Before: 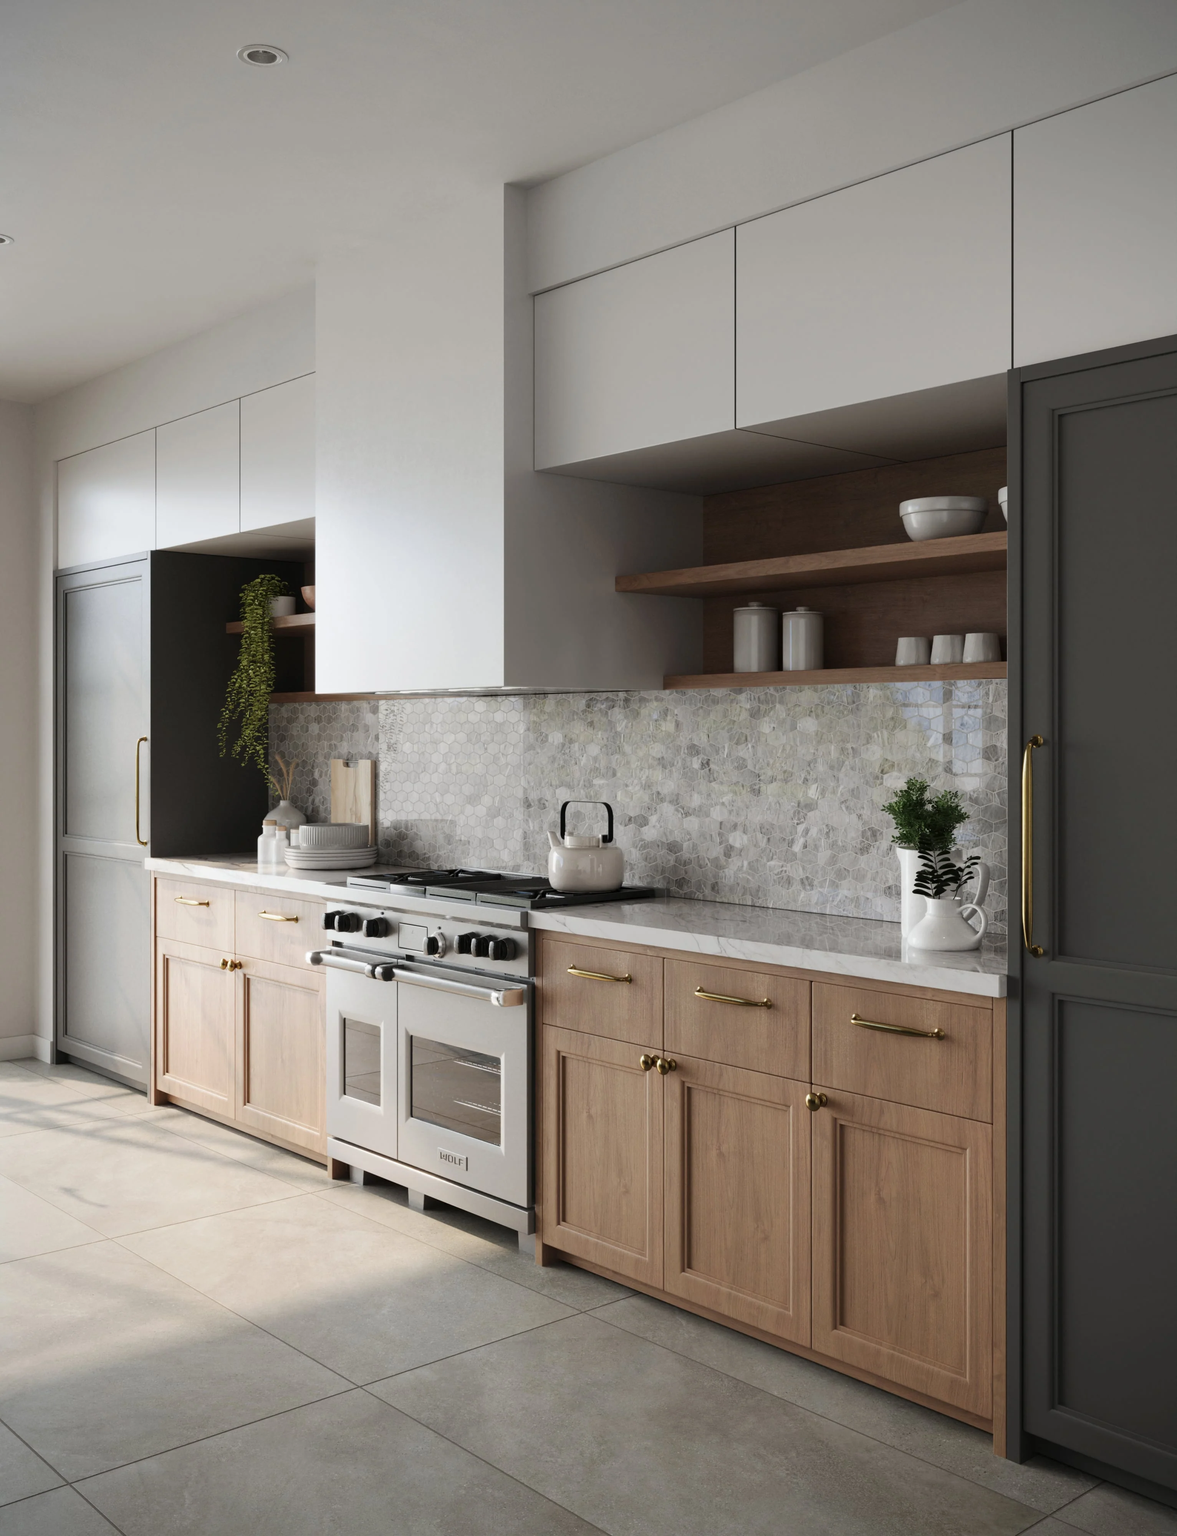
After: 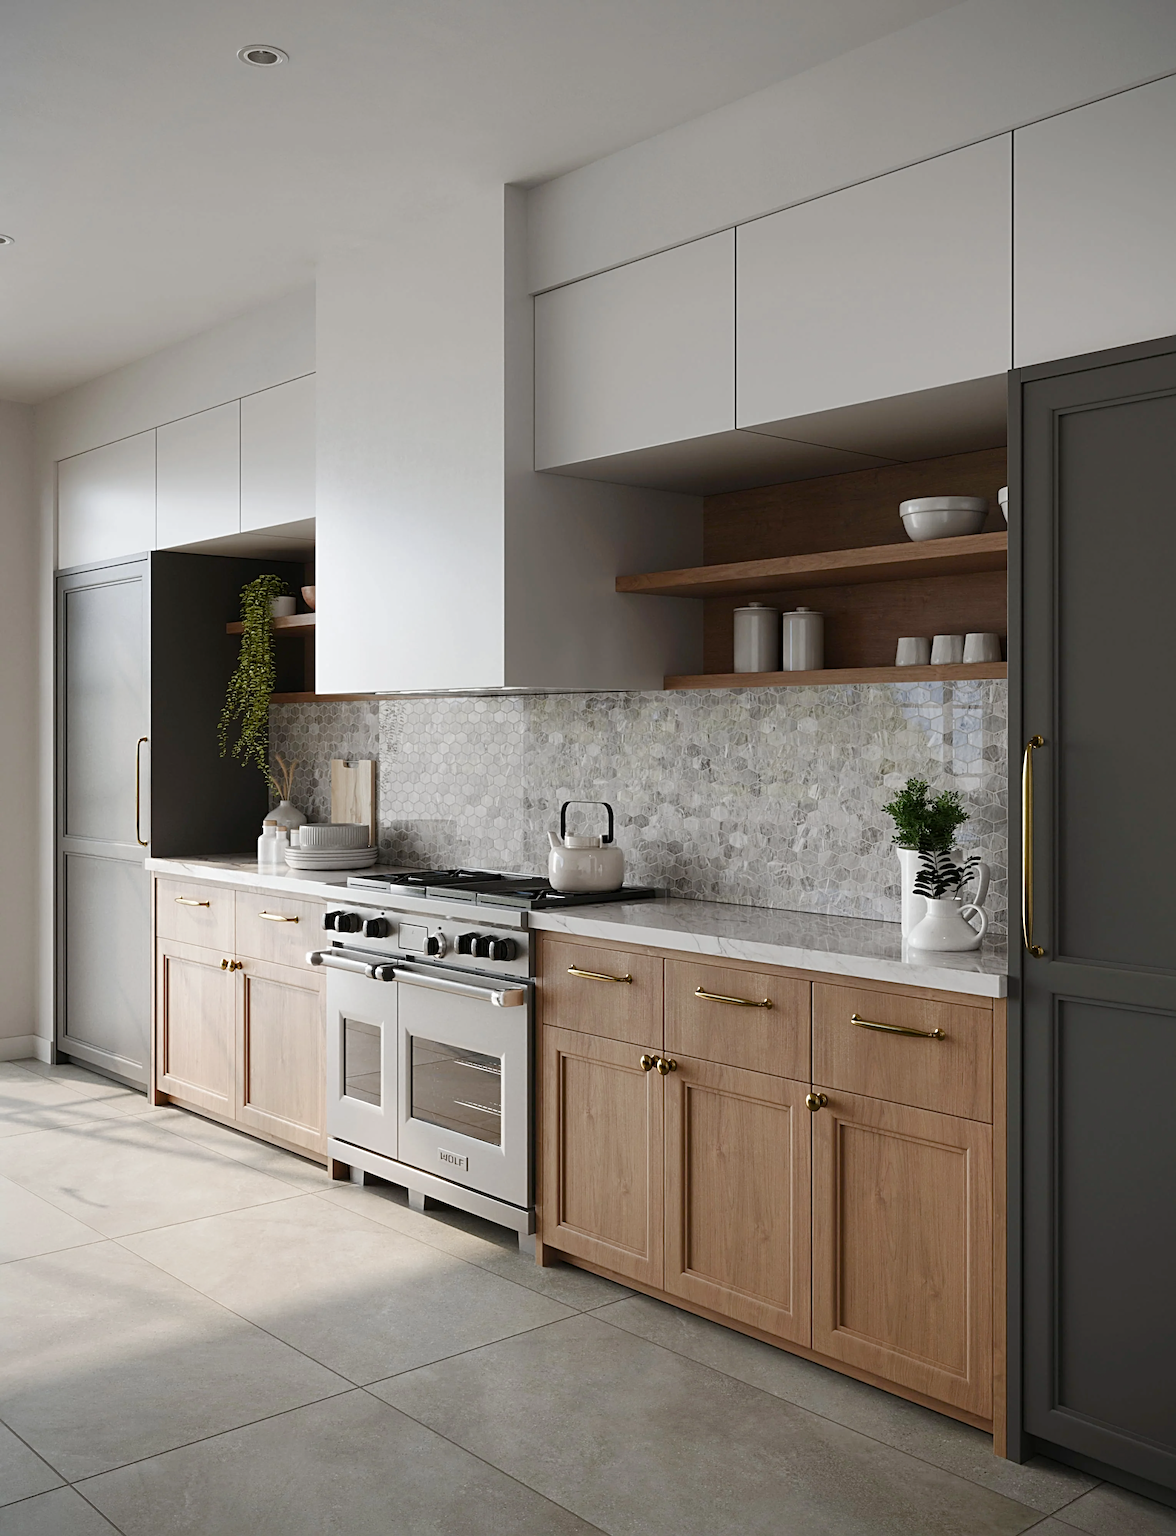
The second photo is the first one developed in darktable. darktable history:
sharpen: radius 4.883
color balance rgb: perceptual saturation grading › global saturation 20%, perceptual saturation grading › highlights -50%, perceptual saturation grading › shadows 30%
